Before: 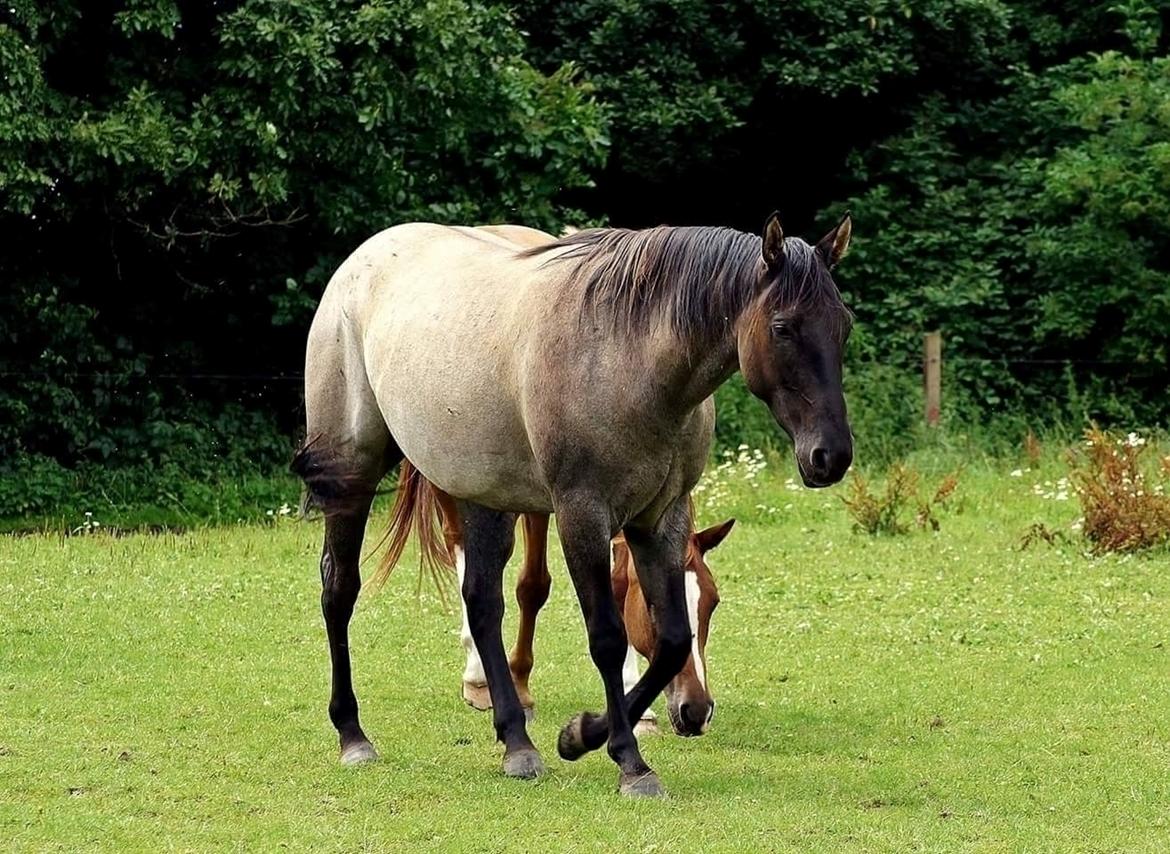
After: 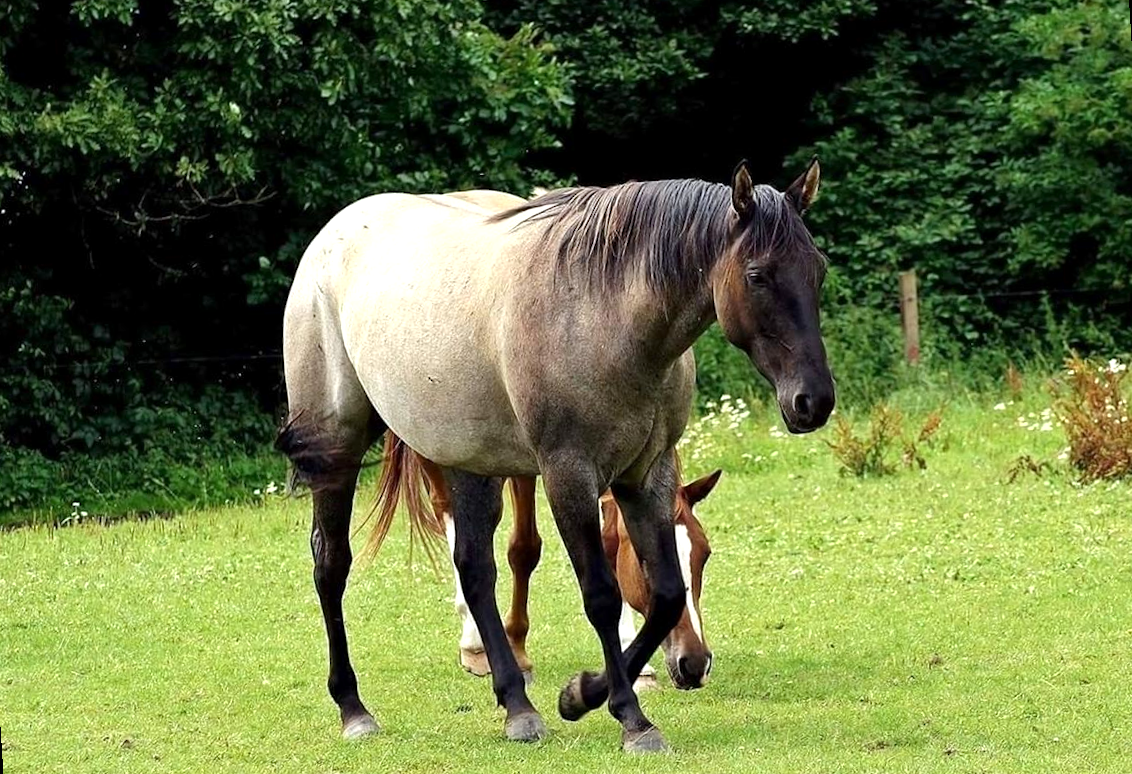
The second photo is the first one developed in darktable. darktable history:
rotate and perspective: rotation -3.52°, crop left 0.036, crop right 0.964, crop top 0.081, crop bottom 0.919
exposure: exposure 0.375 EV, compensate highlight preservation false
white balance: red 0.986, blue 1.01
